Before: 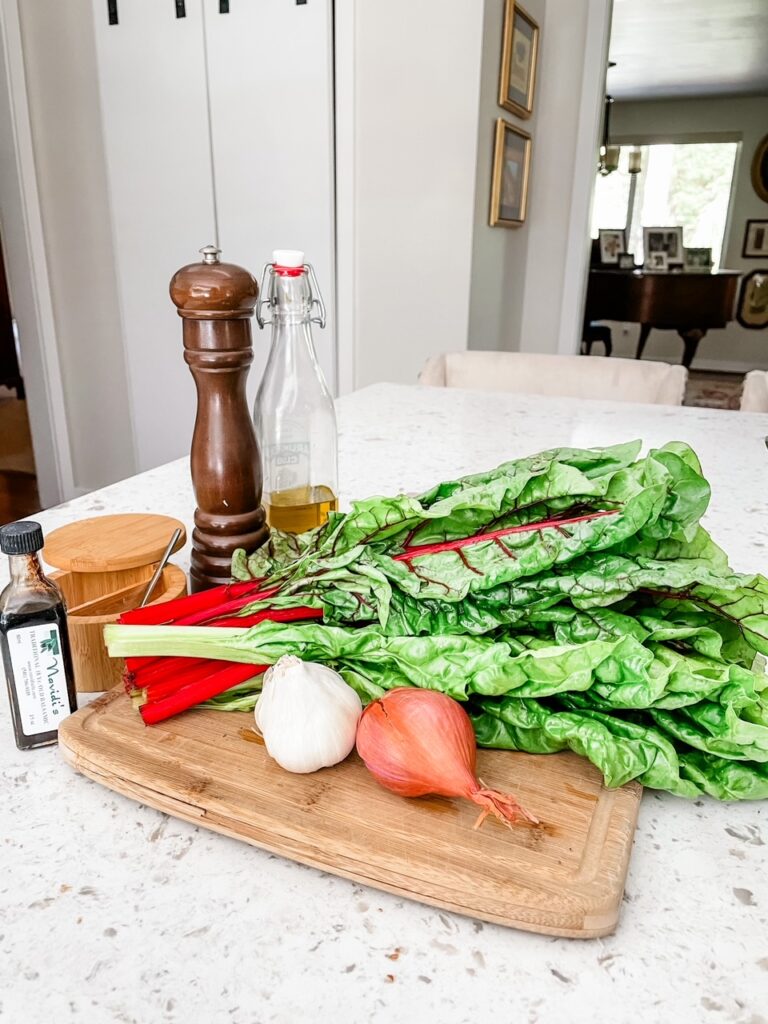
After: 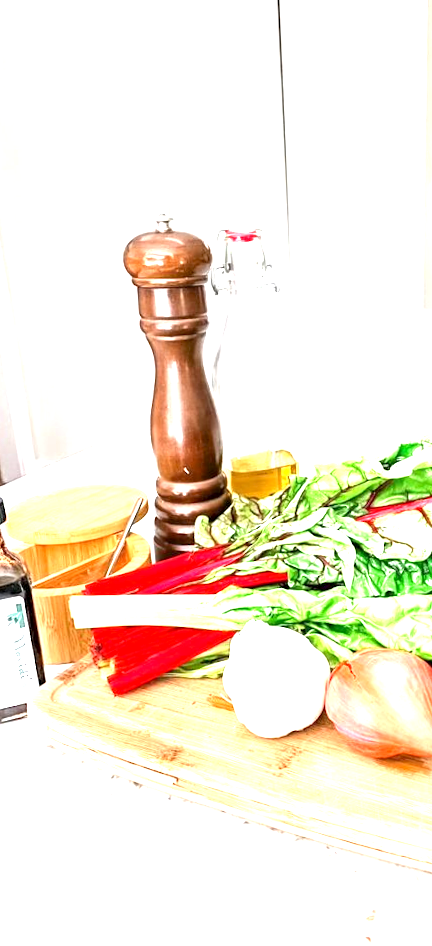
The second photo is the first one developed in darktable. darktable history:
crop: left 5.114%, right 38.589%
exposure: black level correction 0.001, exposure 1.719 EV, compensate exposure bias true, compensate highlight preservation false
white balance: red 1, blue 1
rotate and perspective: rotation -2°, crop left 0.022, crop right 0.978, crop top 0.049, crop bottom 0.951
